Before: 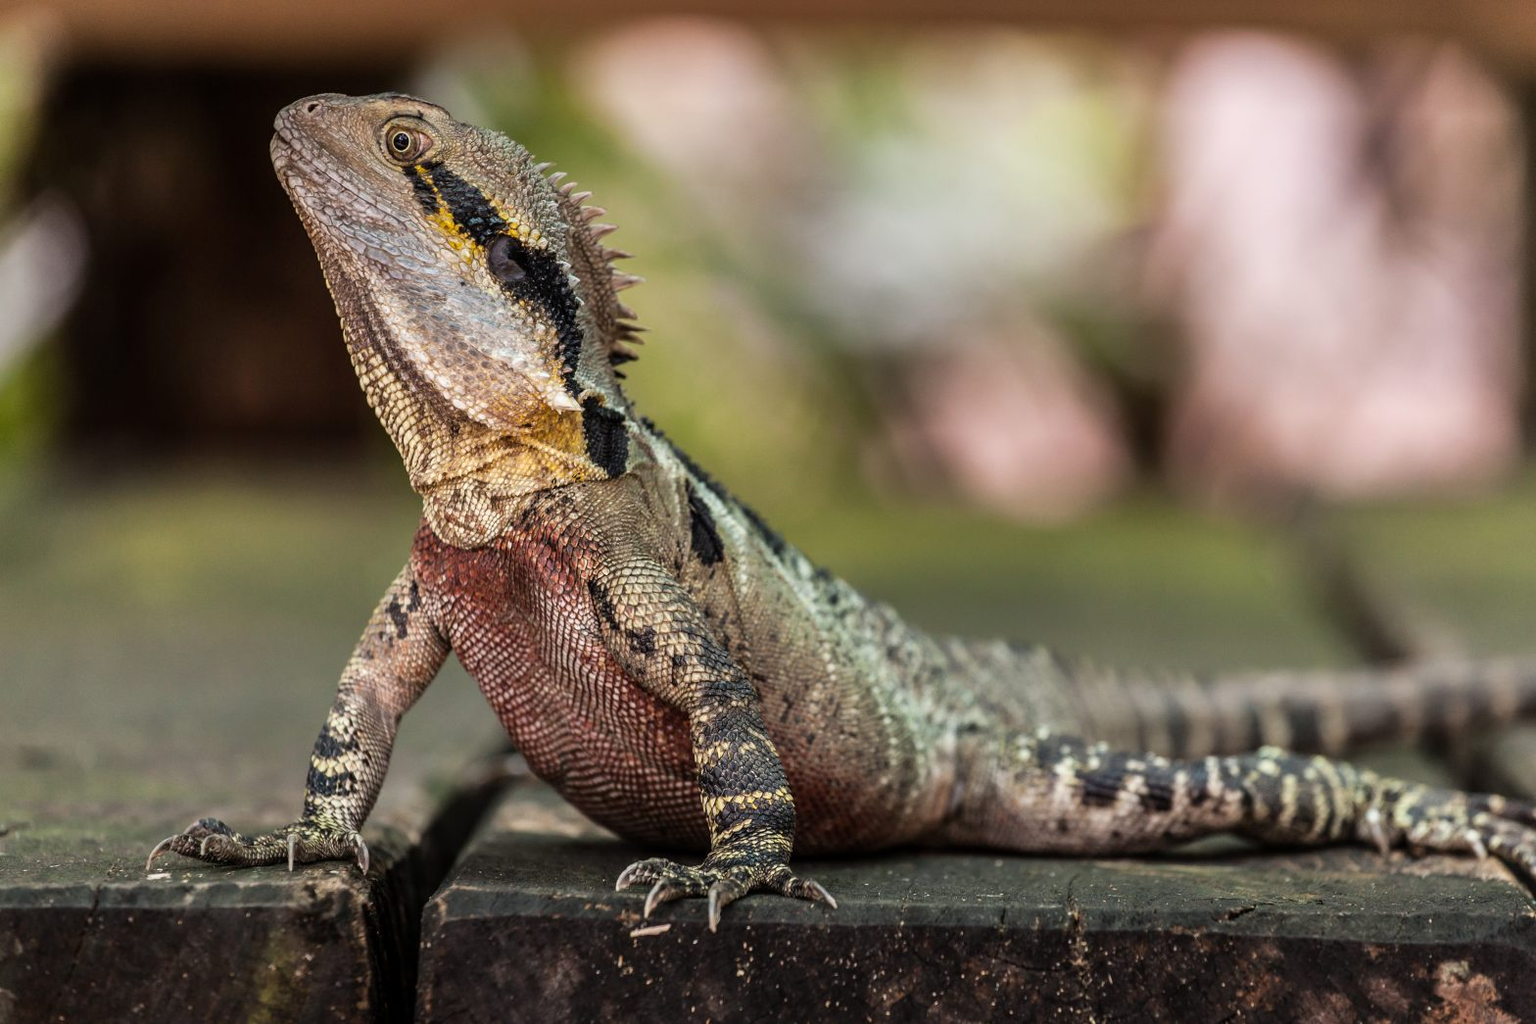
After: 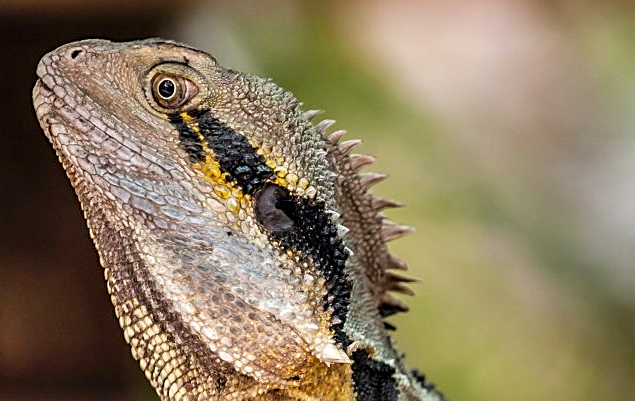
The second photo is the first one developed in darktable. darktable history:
crop: left 15.498%, top 5.431%, right 43.967%, bottom 56.178%
exposure: compensate highlight preservation false
contrast equalizer: octaves 7, y [[0.6 ×6], [0.55 ×6], [0 ×6], [0 ×6], [0 ×6]], mix 0.158
shadows and highlights: highlights color adjustment 42.29%, soften with gaussian
levels: levels [0, 0.478, 1]
sharpen: on, module defaults
